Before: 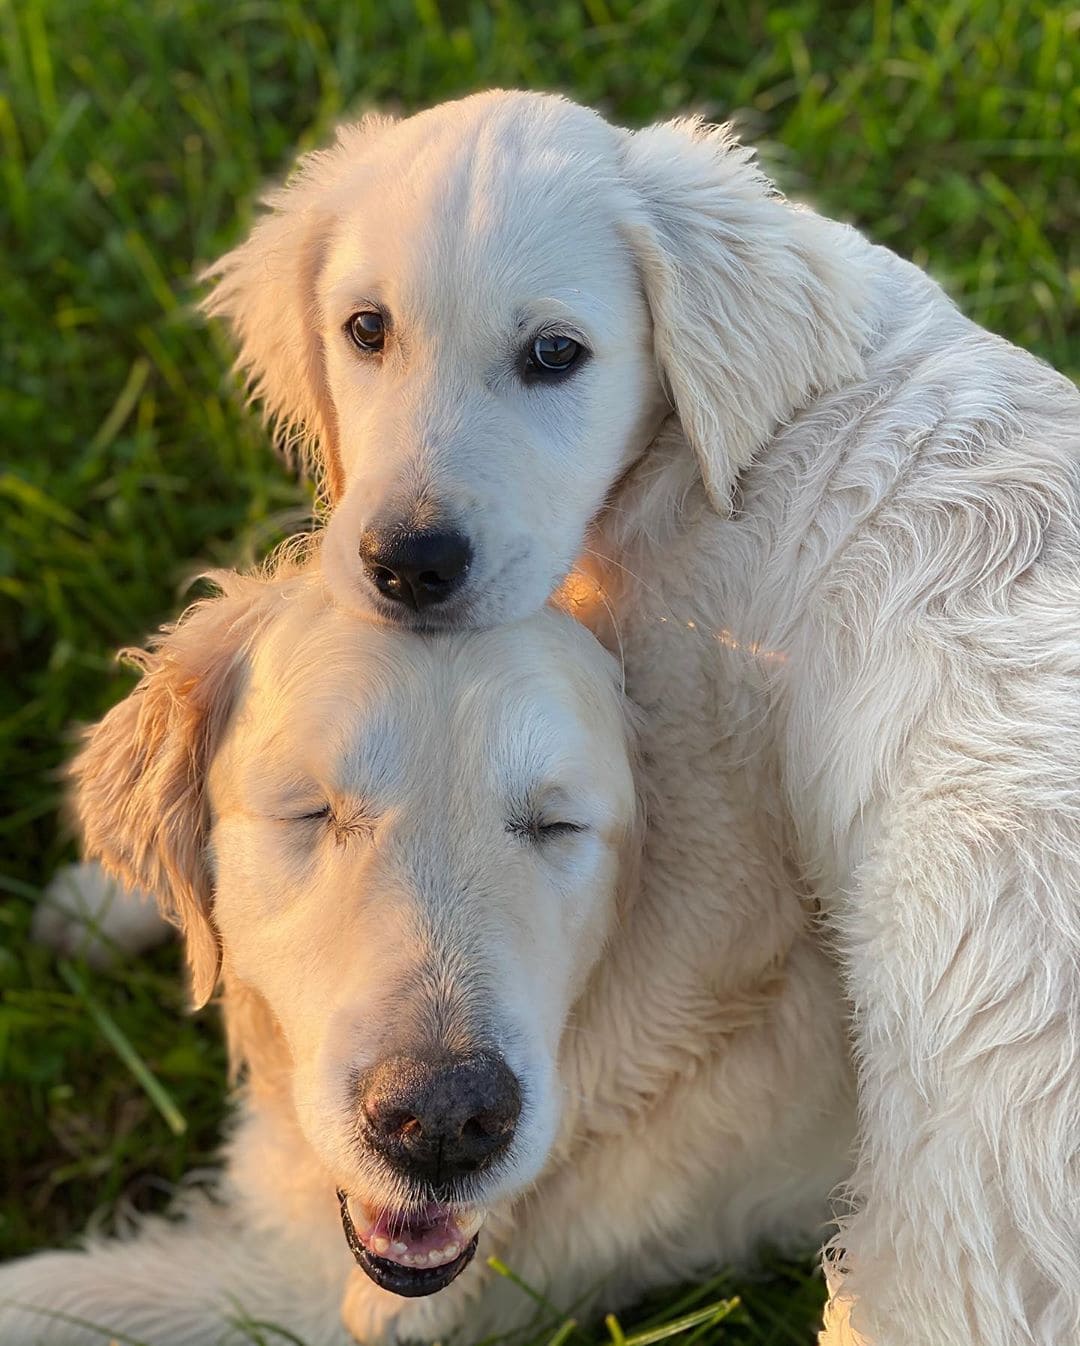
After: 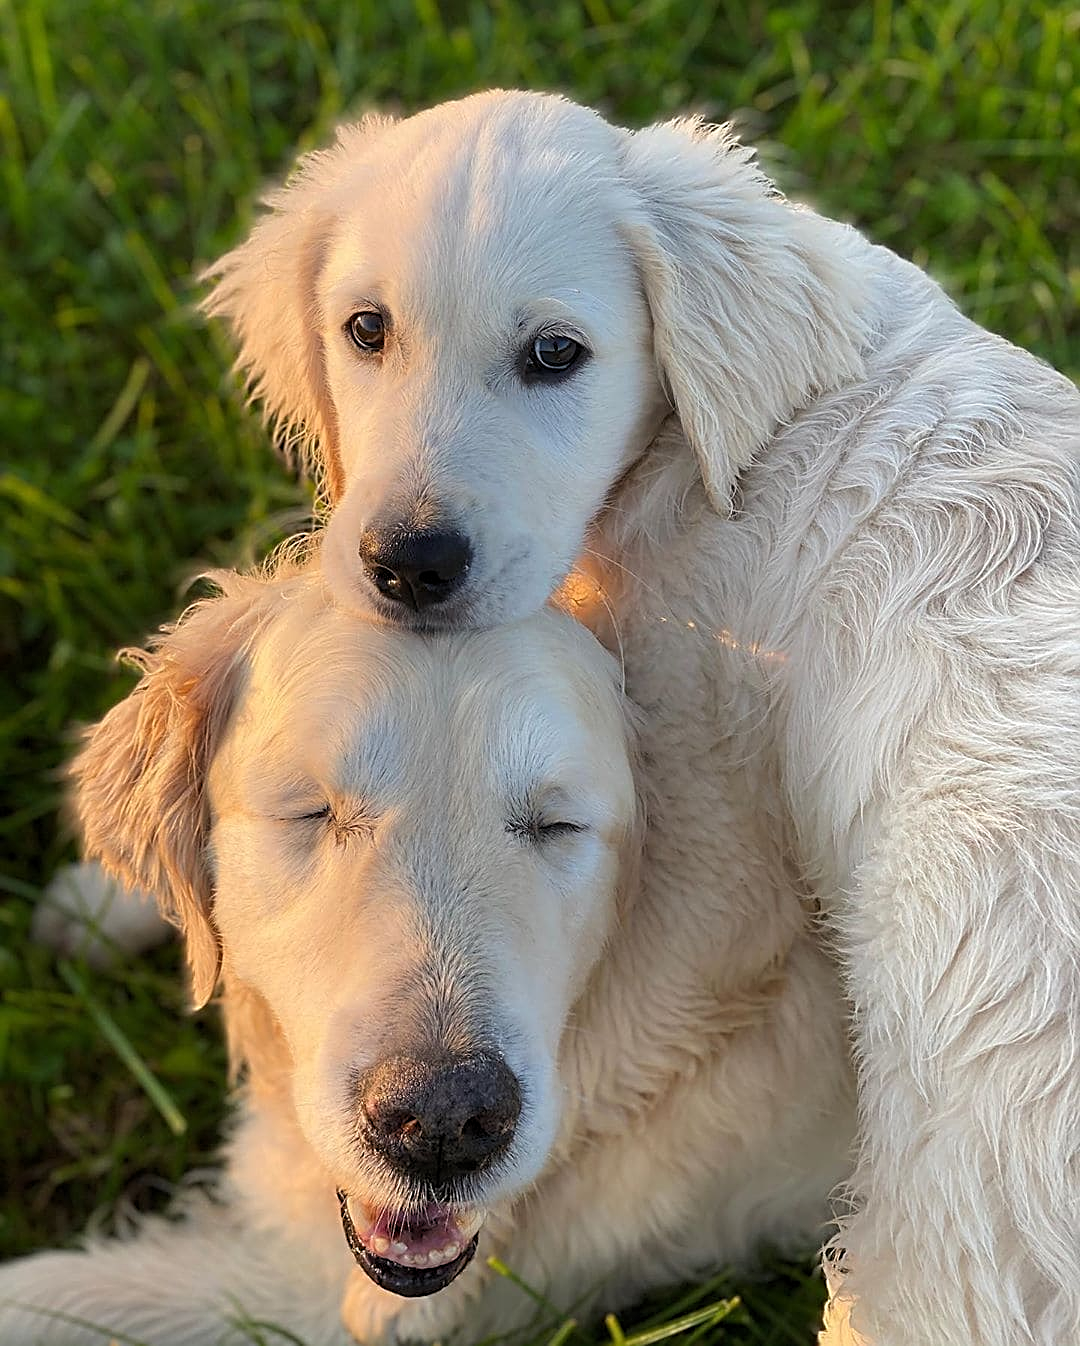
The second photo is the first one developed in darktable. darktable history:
levels: levels [0.016, 0.5, 0.996]
sharpen: on, module defaults
